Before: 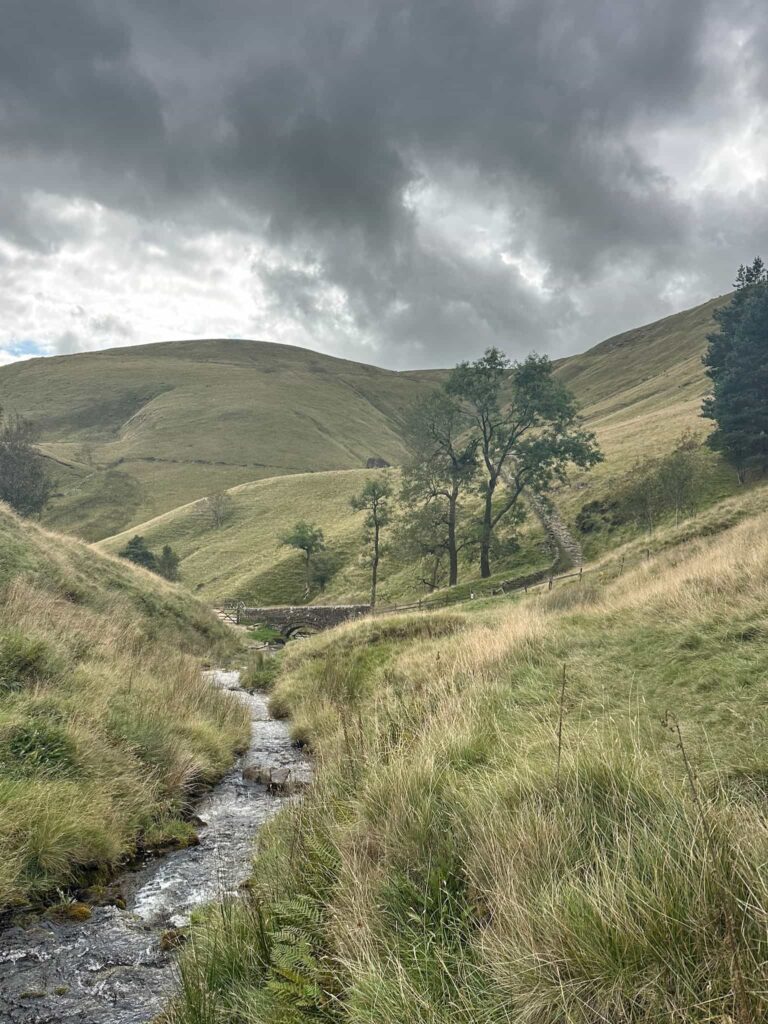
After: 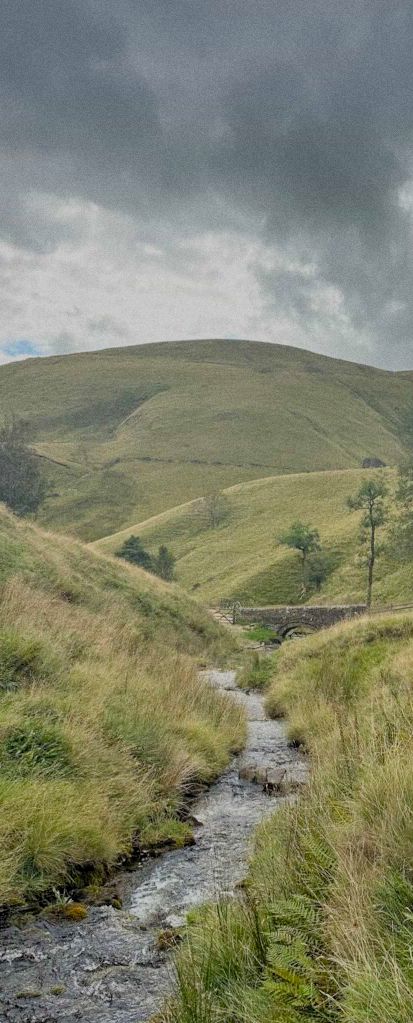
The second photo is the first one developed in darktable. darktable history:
crop: left 0.587%, right 45.588%, bottom 0.086%
filmic rgb: black relative exposure -8.79 EV, white relative exposure 4.98 EV, threshold 6 EV, target black luminance 0%, hardness 3.77, latitude 66.34%, contrast 0.822, highlights saturation mix 10%, shadows ↔ highlights balance 20%, add noise in highlights 0.1, color science v4 (2020), iterations of high-quality reconstruction 0, type of noise poissonian, enable highlight reconstruction true
grain: coarseness 7.08 ISO, strength 21.67%, mid-tones bias 59.58%
